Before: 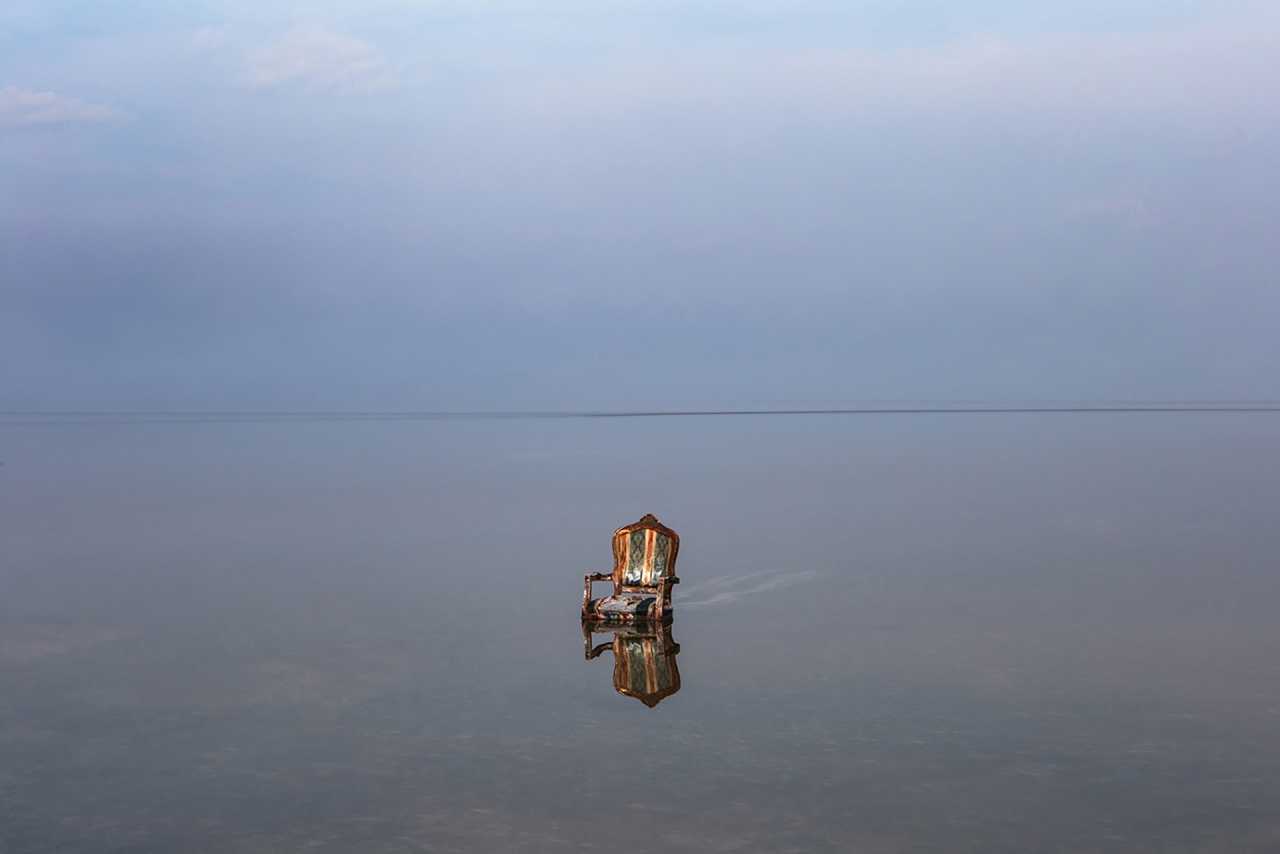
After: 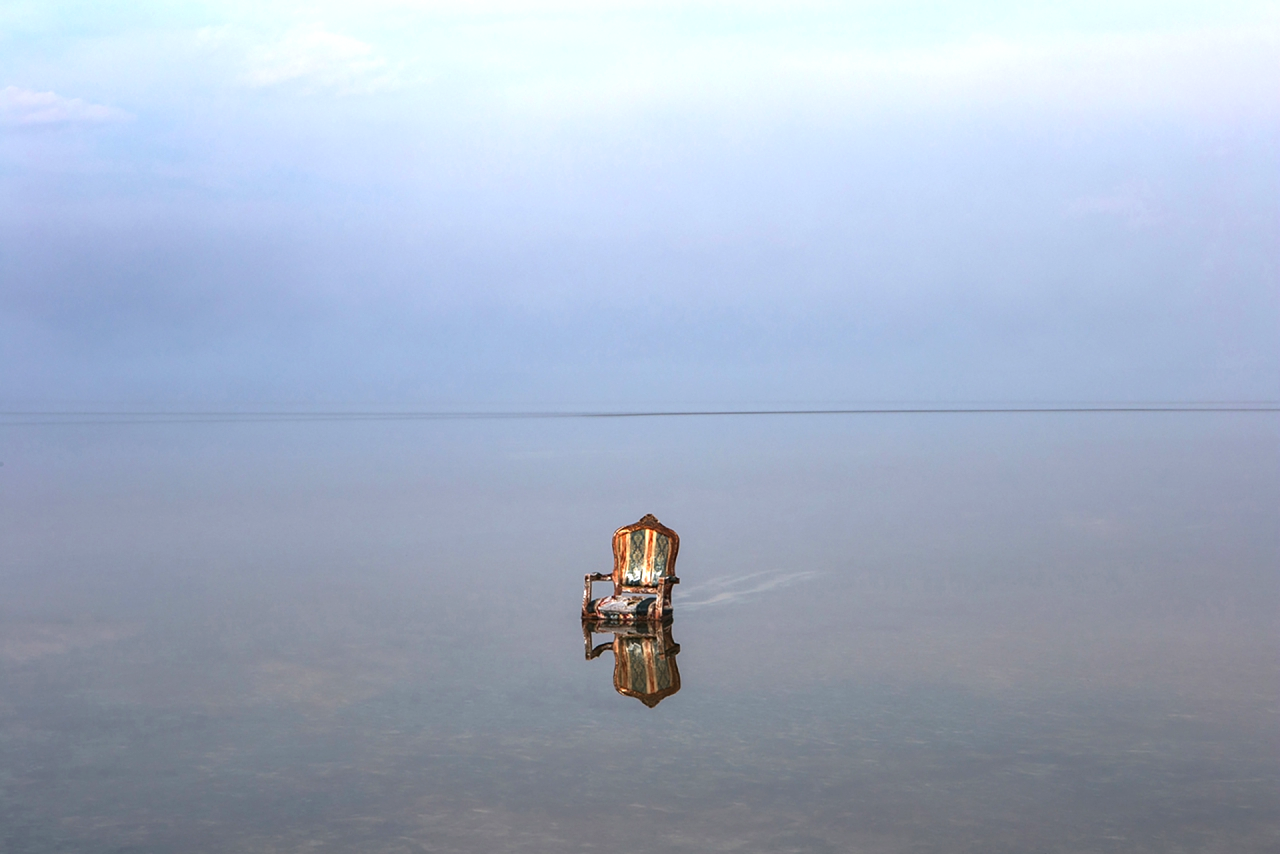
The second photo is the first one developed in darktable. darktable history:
exposure: exposure 0.696 EV, compensate exposure bias true, compensate highlight preservation false
